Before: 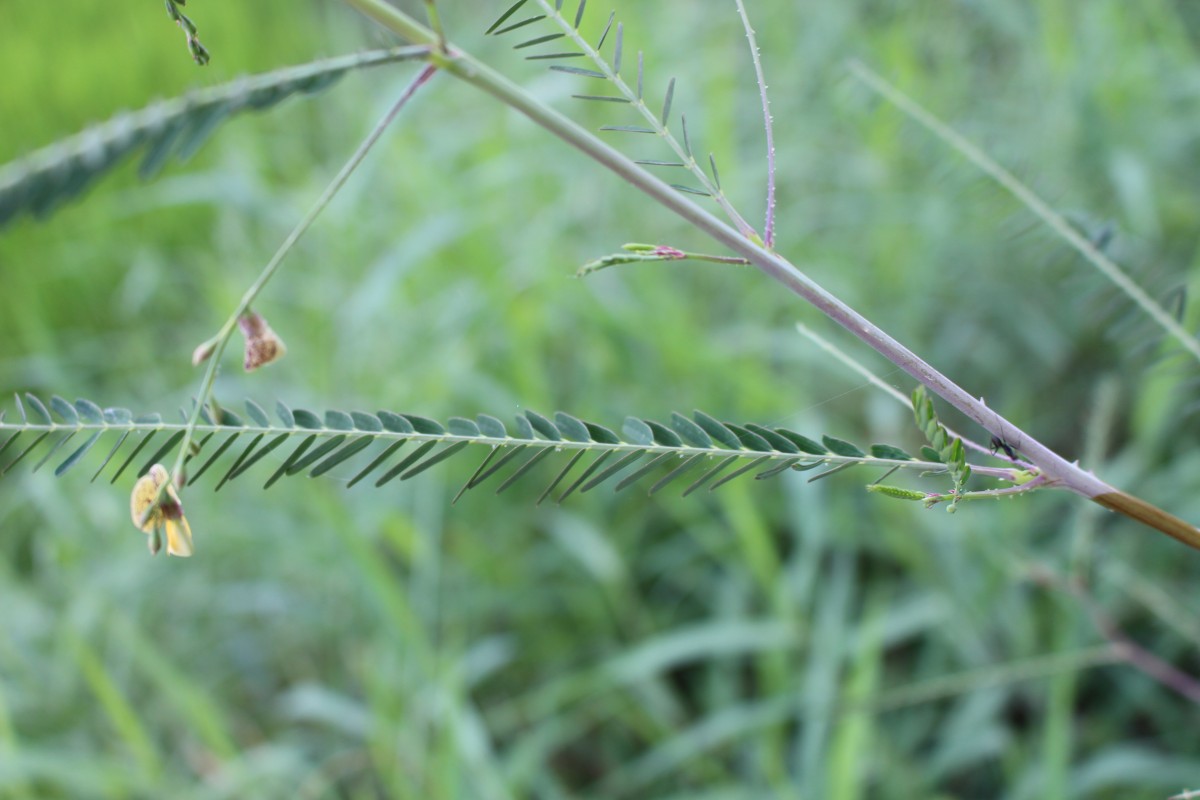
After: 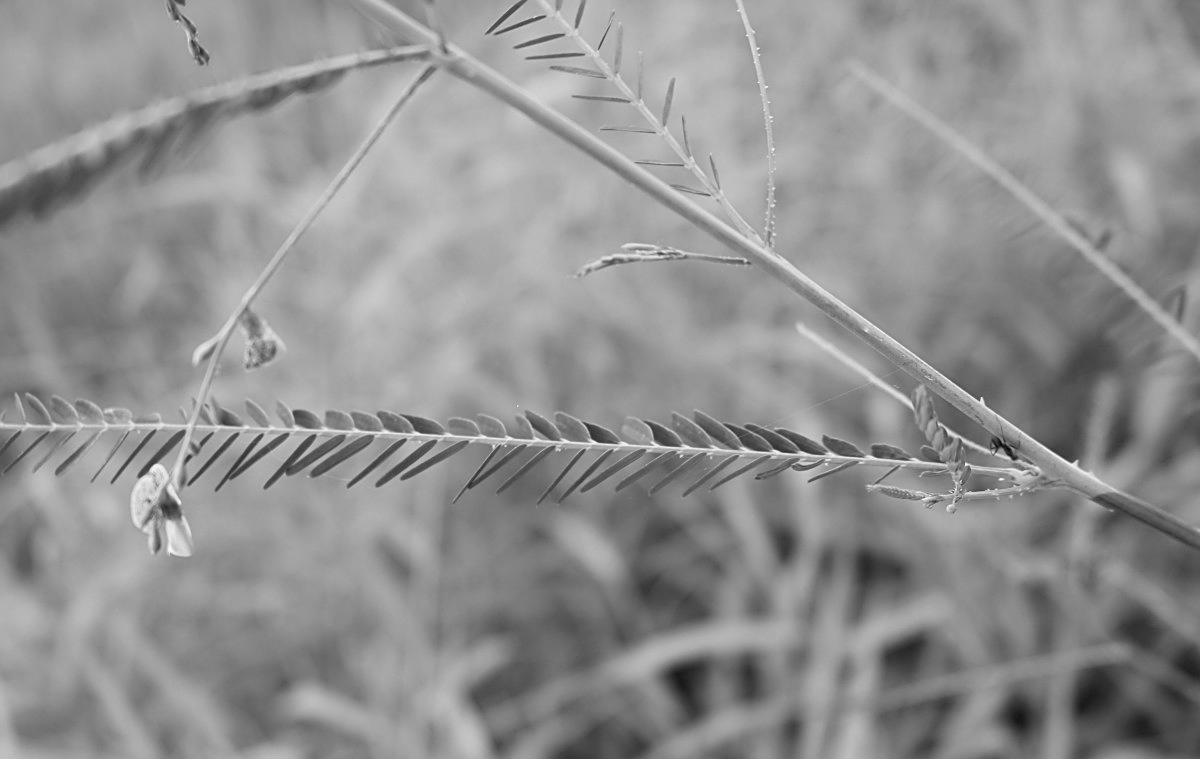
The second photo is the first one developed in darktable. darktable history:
monochrome: a 1.94, b -0.638
crop and rotate: top 0%, bottom 5.097%
sharpen: on, module defaults
